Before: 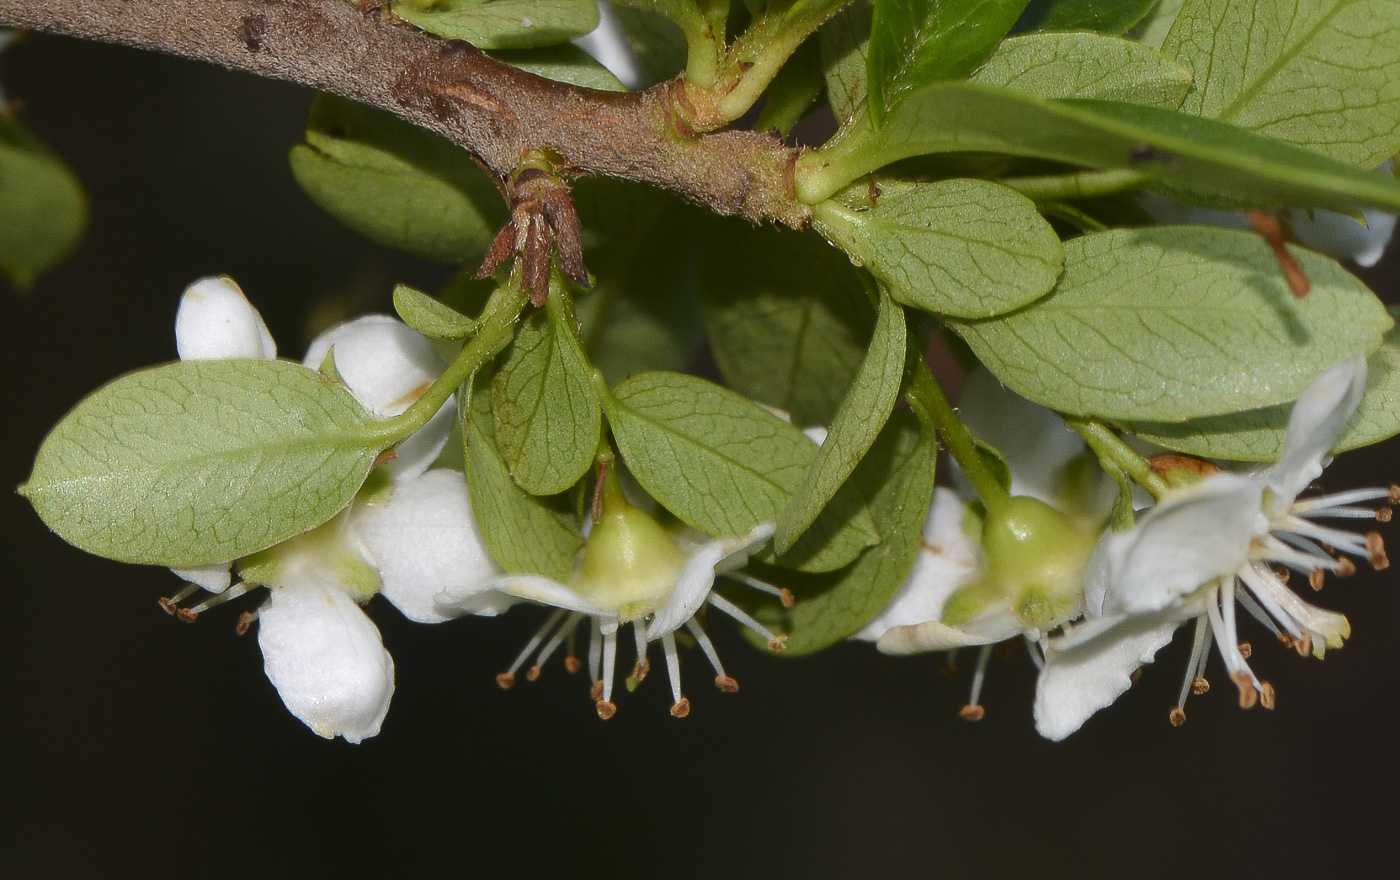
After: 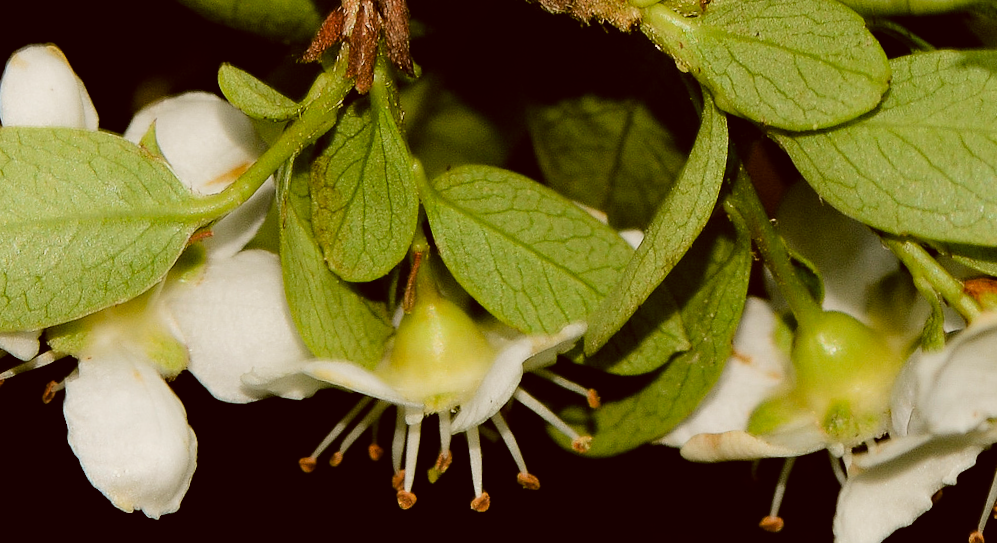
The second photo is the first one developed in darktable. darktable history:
exposure: exposure 0.2 EV, compensate highlight preservation false
color correction: highlights a* -0.482, highlights b* 0.161, shadows a* 4.66, shadows b* 20.72
haze removal: compatibility mode true, adaptive false
white balance: red 1.029, blue 0.92
crop and rotate: angle -3.37°, left 9.79%, top 20.73%, right 12.42%, bottom 11.82%
filmic rgb: black relative exposure -5 EV, hardness 2.88, contrast 1.3, highlights saturation mix -30%
bloom: size 15%, threshold 97%, strength 7%
